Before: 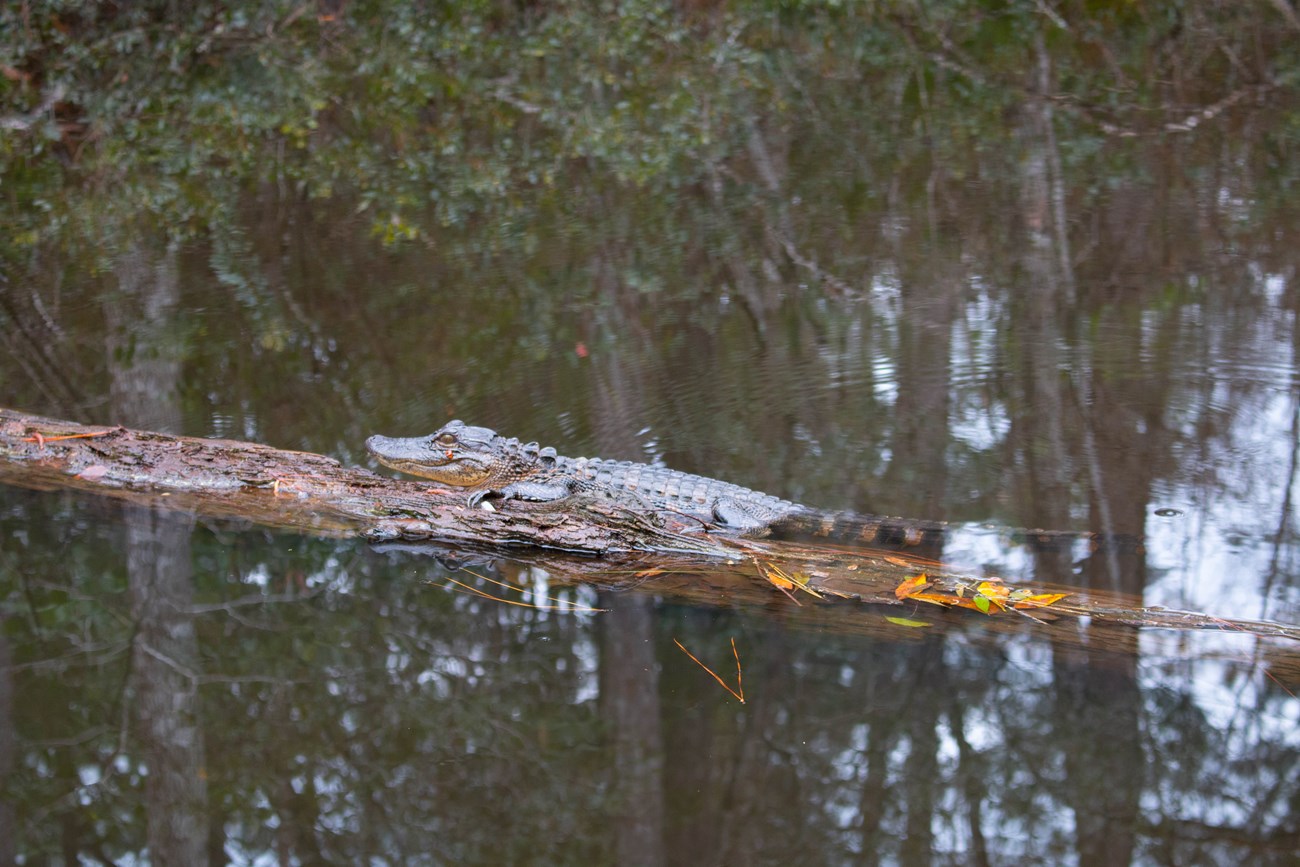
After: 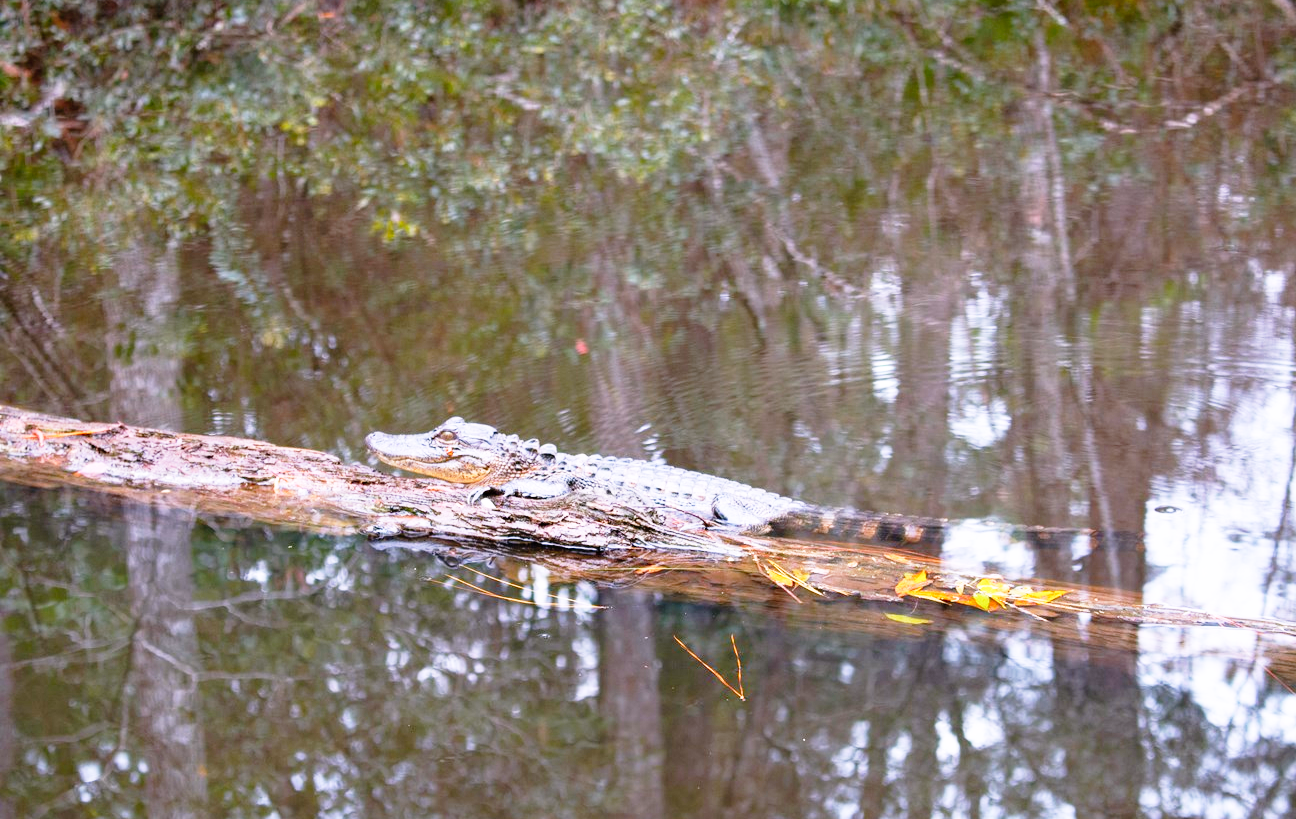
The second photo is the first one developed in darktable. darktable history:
crop: top 0.448%, right 0.264%, bottom 5.045%
white balance: red 1.05, blue 1.072
base curve: curves: ch0 [(0, 0) (0.012, 0.01) (0.073, 0.168) (0.31, 0.711) (0.645, 0.957) (1, 1)], preserve colors none
